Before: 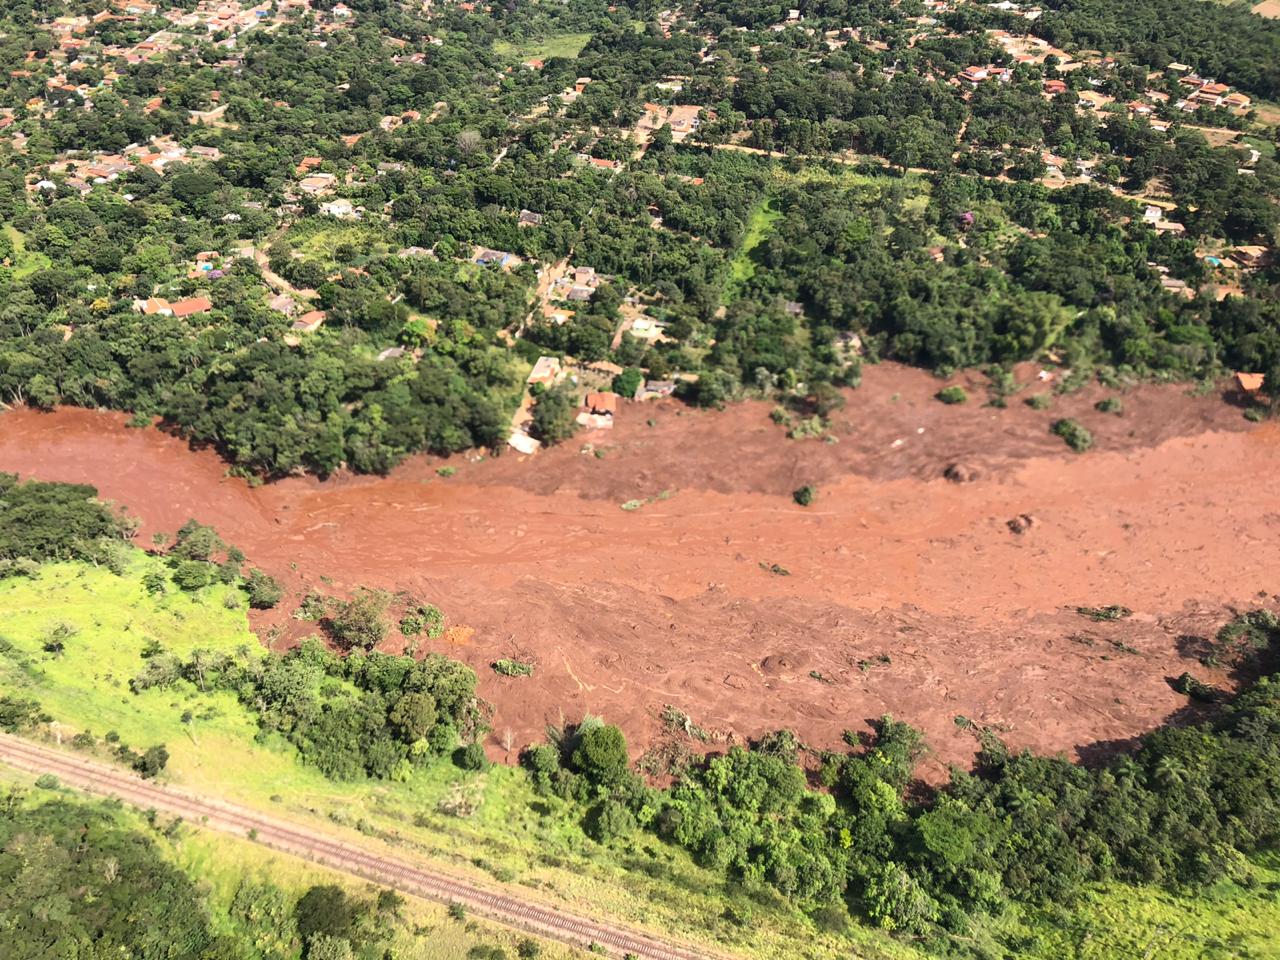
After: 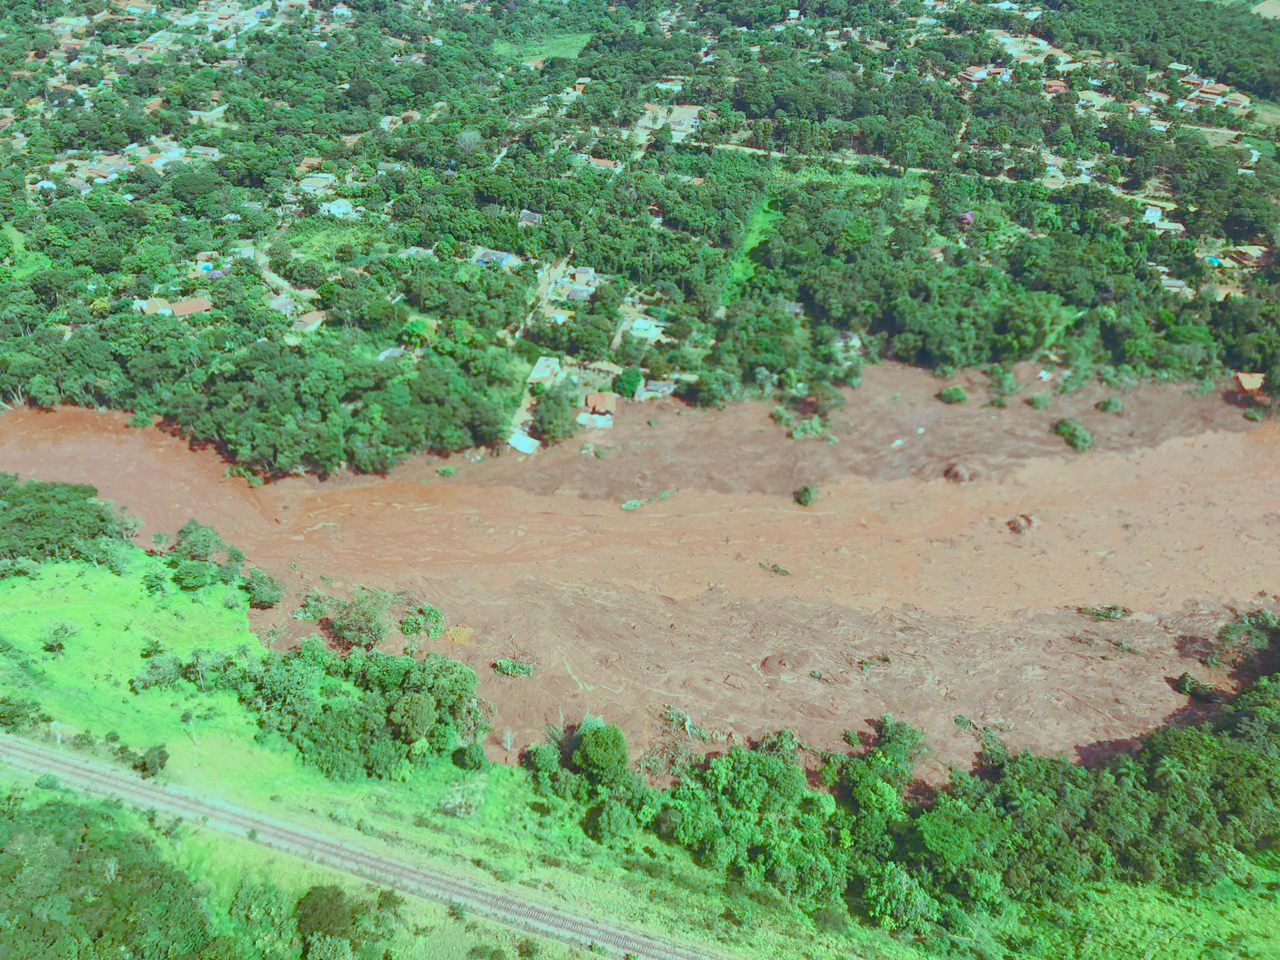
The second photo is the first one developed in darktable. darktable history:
color balance rgb: highlights gain › luminance -33.308%, highlights gain › chroma 5.685%, highlights gain › hue 218.54°, global offset › luminance 0.475%, perceptual saturation grading › global saturation 20%, perceptual saturation grading › highlights -25.897%, perceptual saturation grading › shadows 49.292%, contrast -29.418%
exposure: black level correction 0, exposure 1.013 EV, compensate exposure bias true, compensate highlight preservation false
